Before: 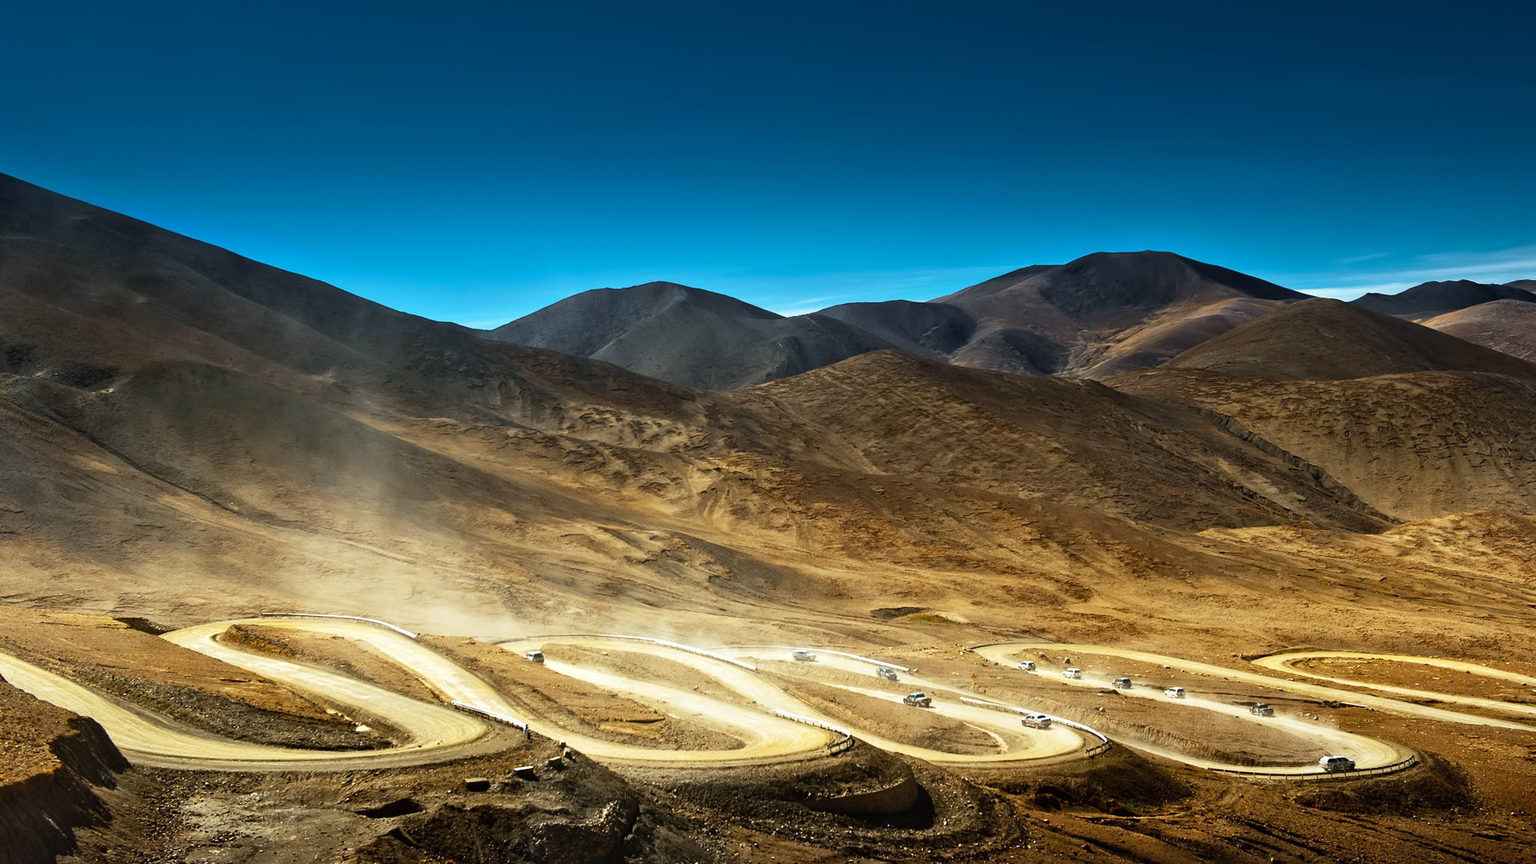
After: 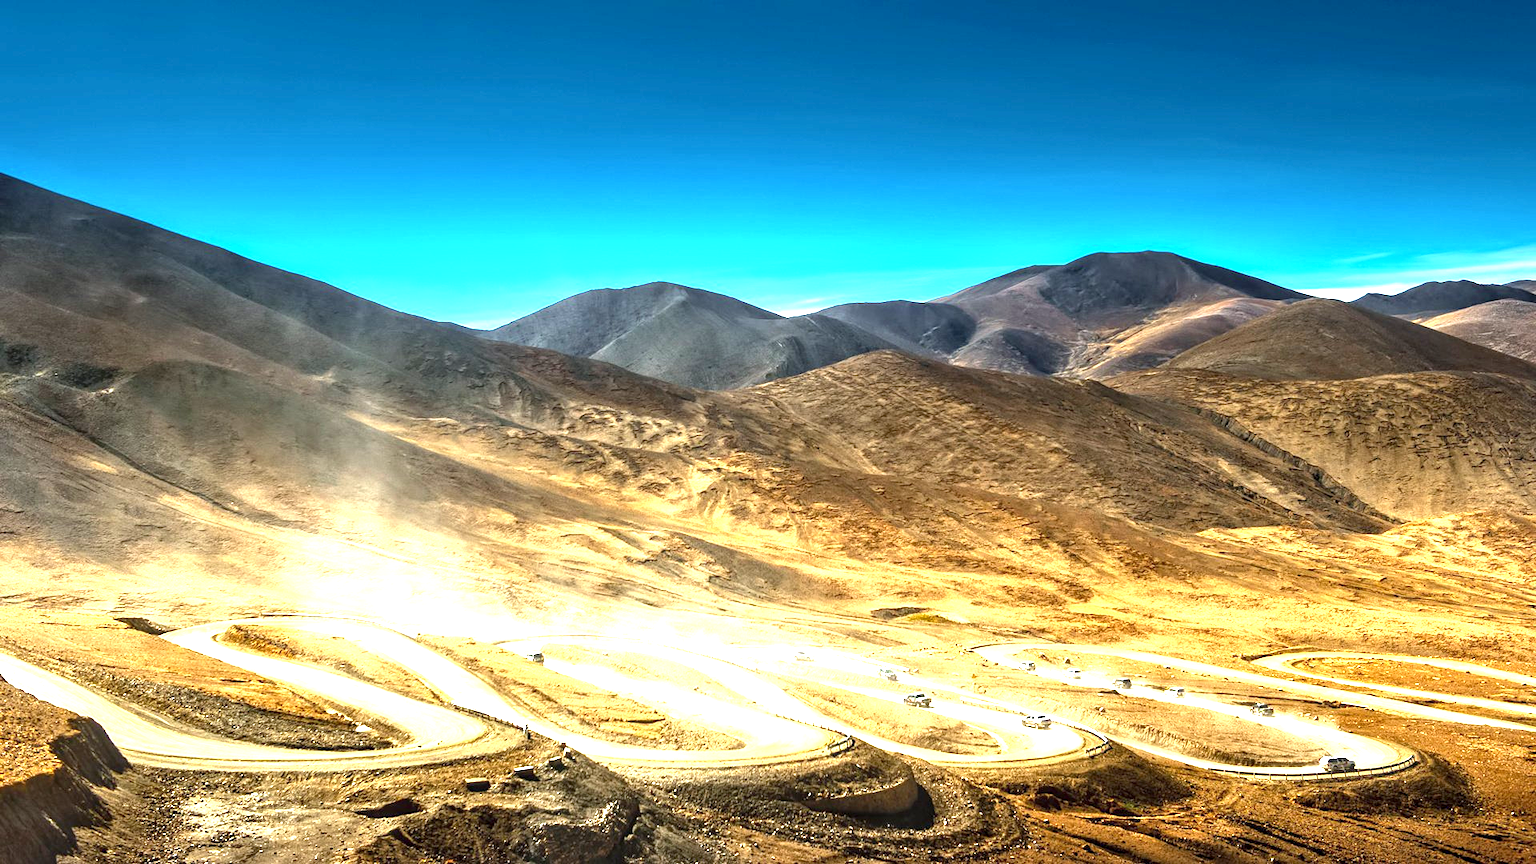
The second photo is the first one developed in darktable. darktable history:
local contrast: on, module defaults
exposure: black level correction 0.001, exposure 1.656 EV, compensate exposure bias true, compensate highlight preservation false
